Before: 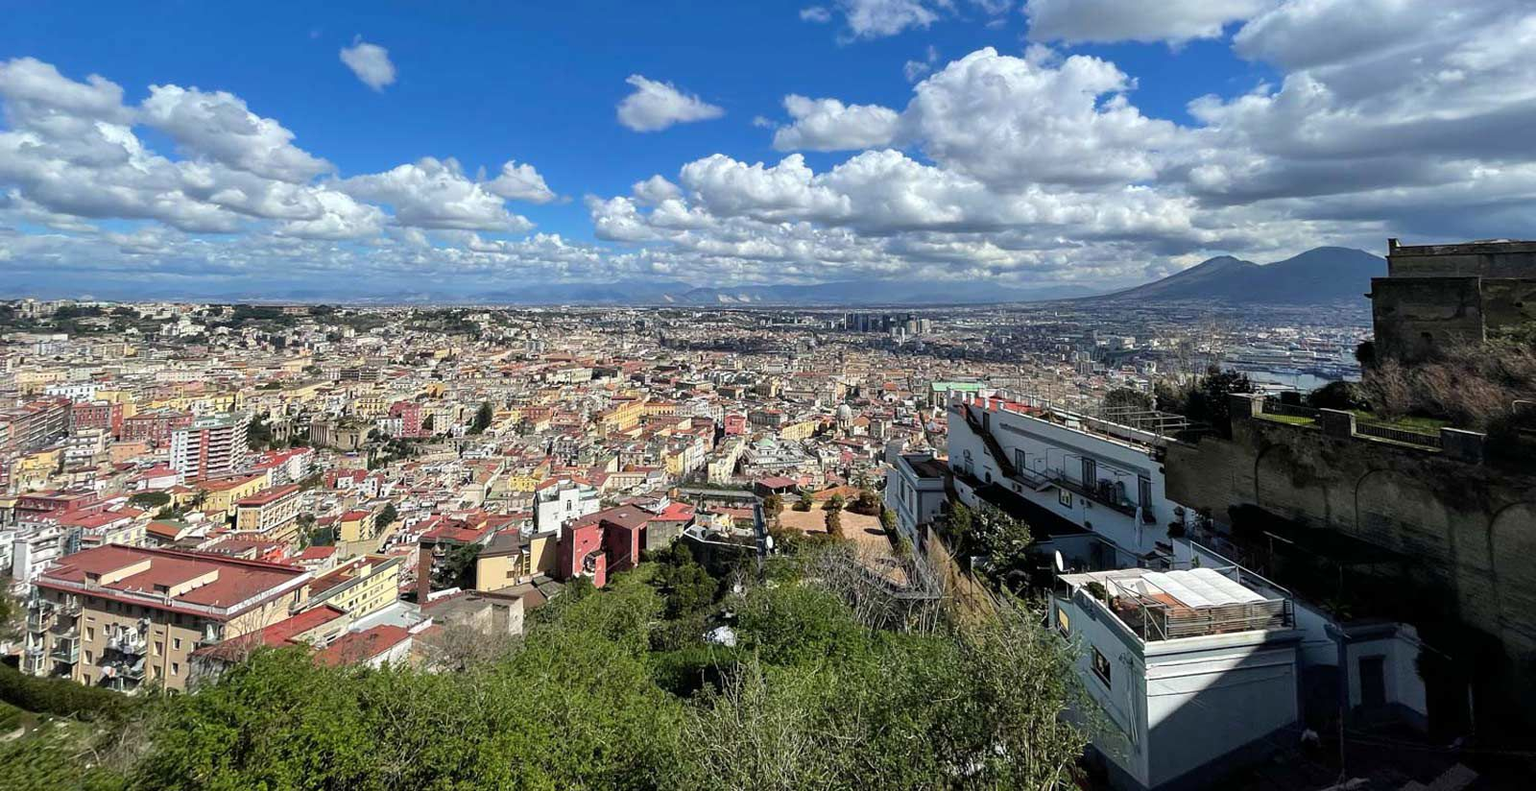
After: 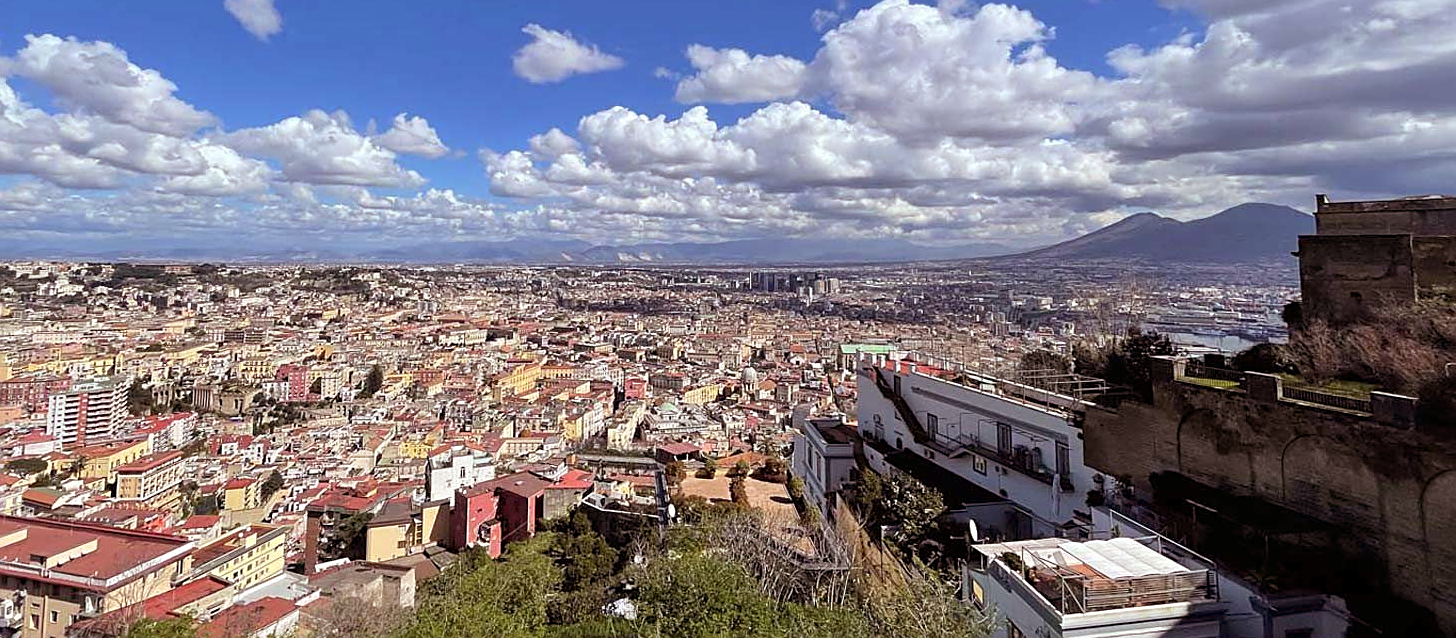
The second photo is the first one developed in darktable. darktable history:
crop: left 8.155%, top 6.611%, bottom 15.385%
sharpen: on, module defaults
rgb levels: mode RGB, independent channels, levels [[0, 0.474, 1], [0, 0.5, 1], [0, 0.5, 1]]
